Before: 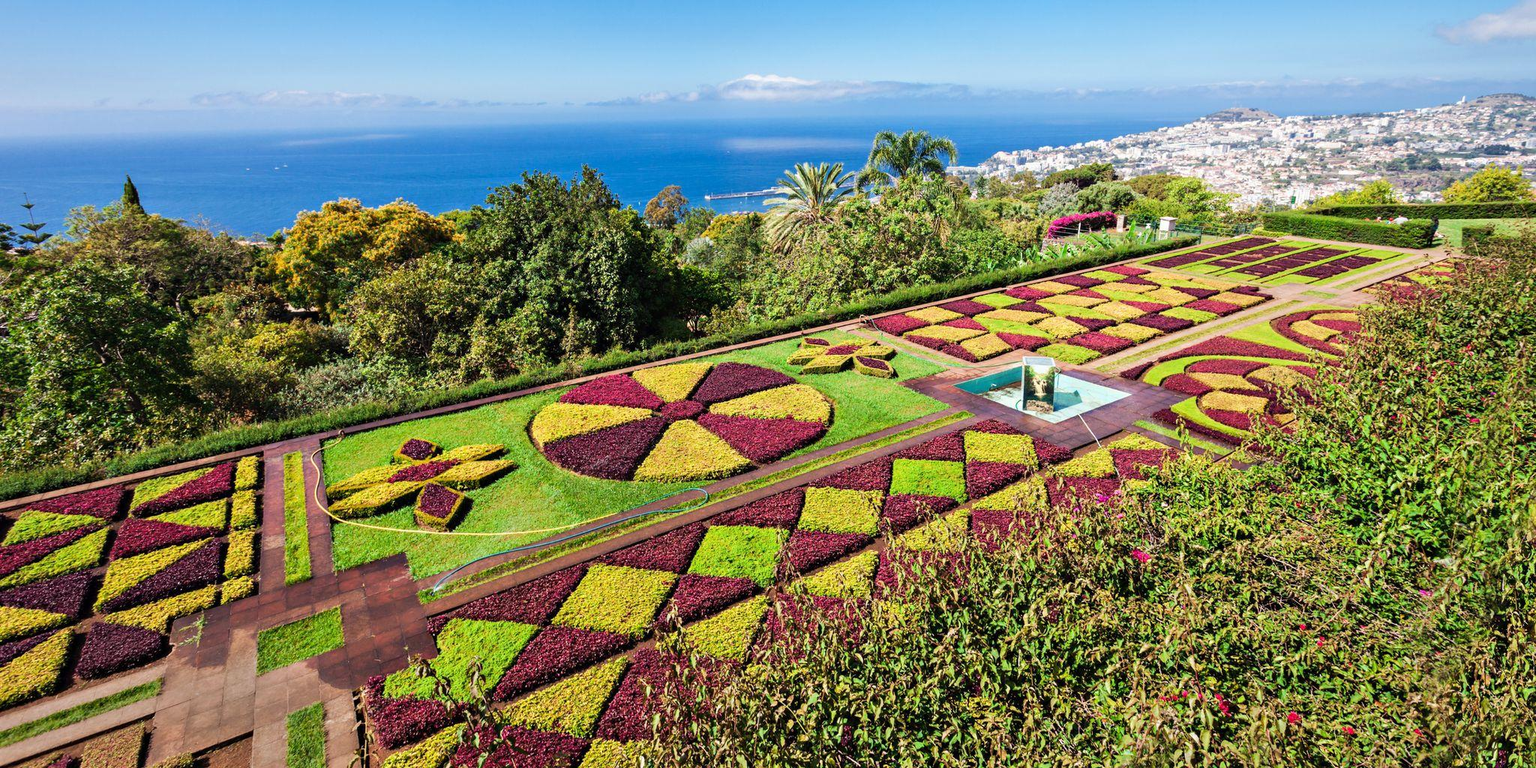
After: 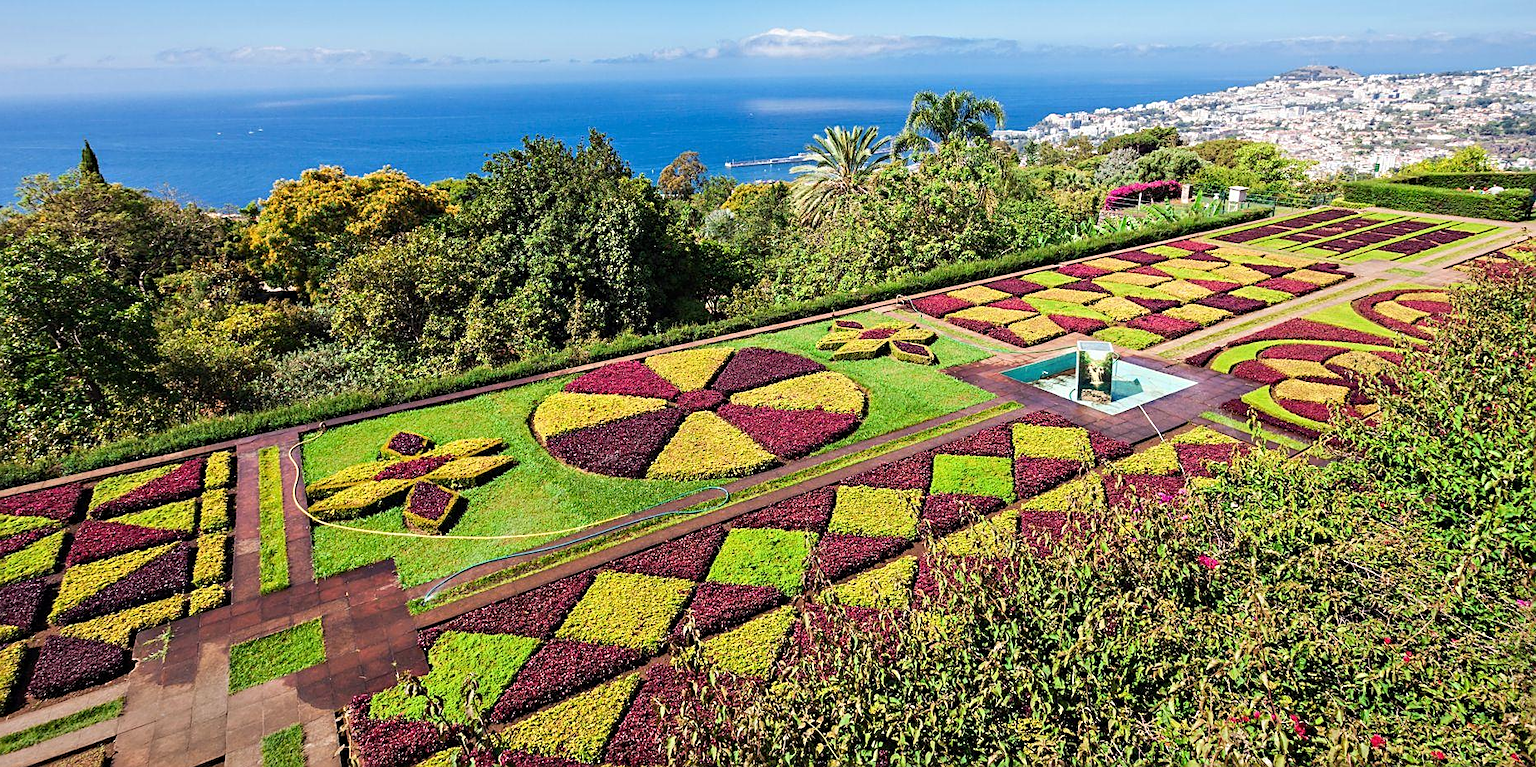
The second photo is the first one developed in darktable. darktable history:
crop: left 3.305%, top 6.436%, right 6.389%, bottom 3.258%
sharpen: on, module defaults
tone equalizer: -8 EV -0.55 EV
exposure: compensate highlight preservation false
